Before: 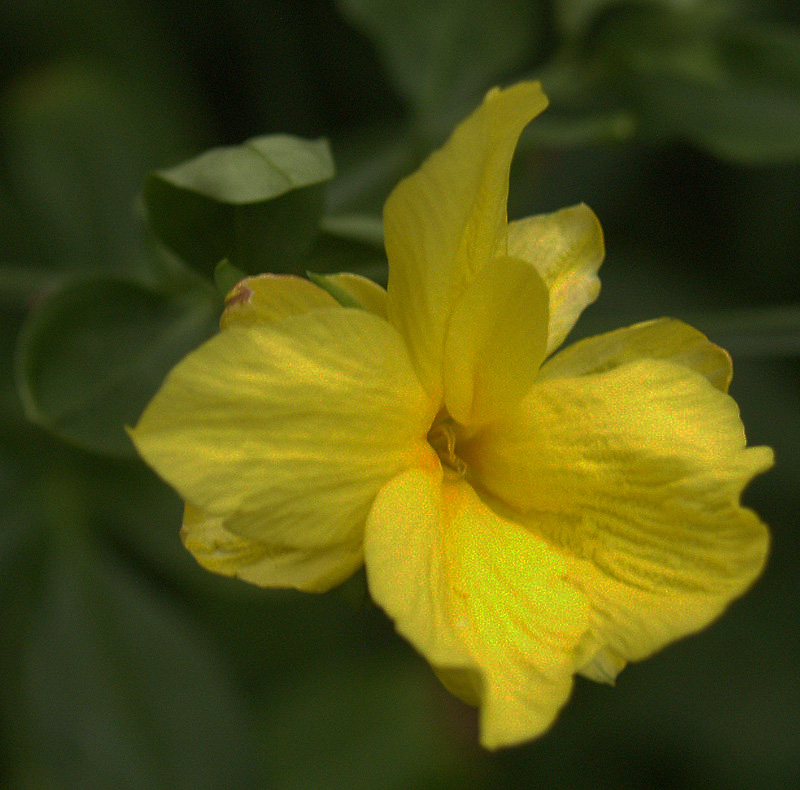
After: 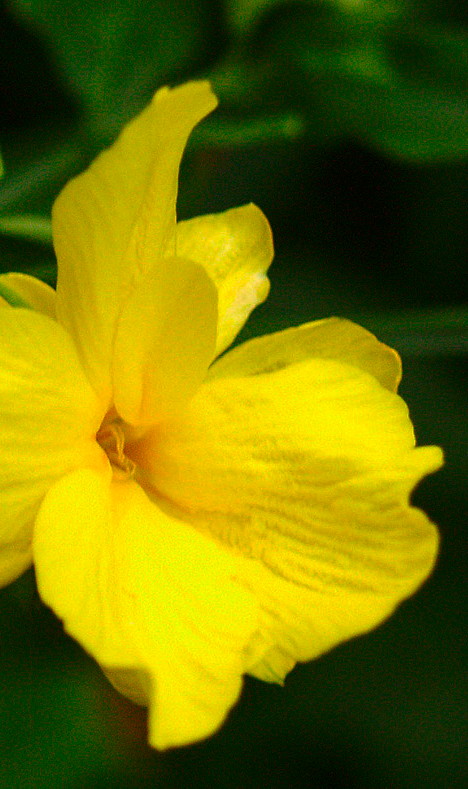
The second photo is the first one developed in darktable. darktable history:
base curve: curves: ch0 [(0, 0) (0.028, 0.03) (0.121, 0.232) (0.46, 0.748) (0.859, 0.968) (1, 1)], preserve colors none
crop: left 41.43%
contrast brightness saturation: contrast 0.083, saturation 0.199
